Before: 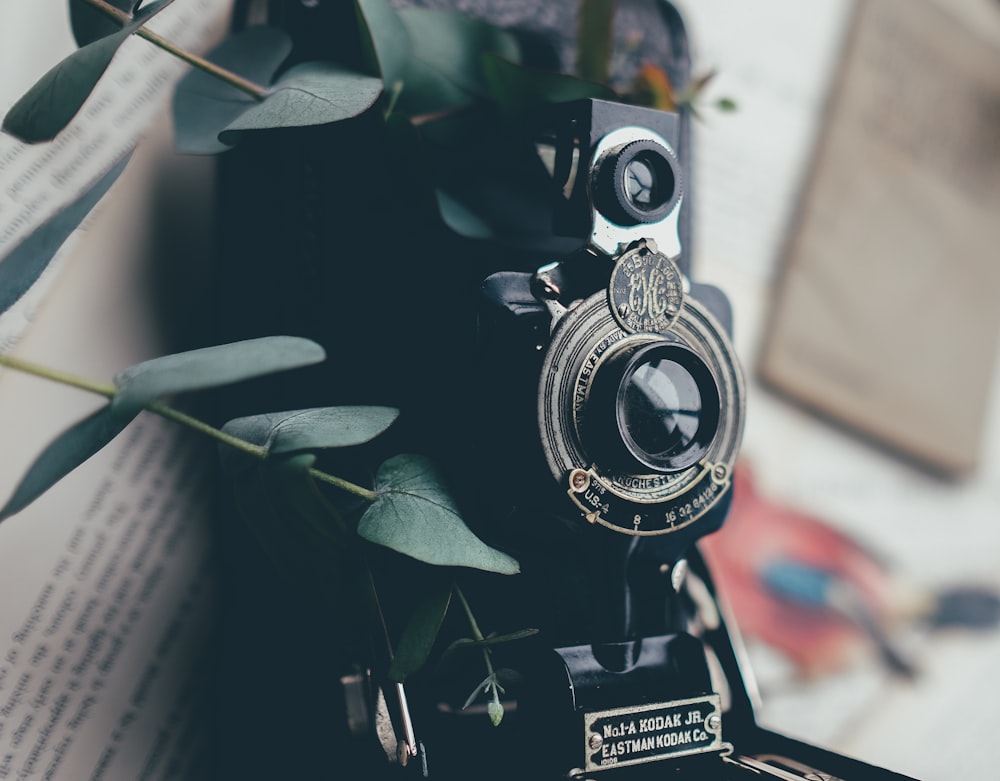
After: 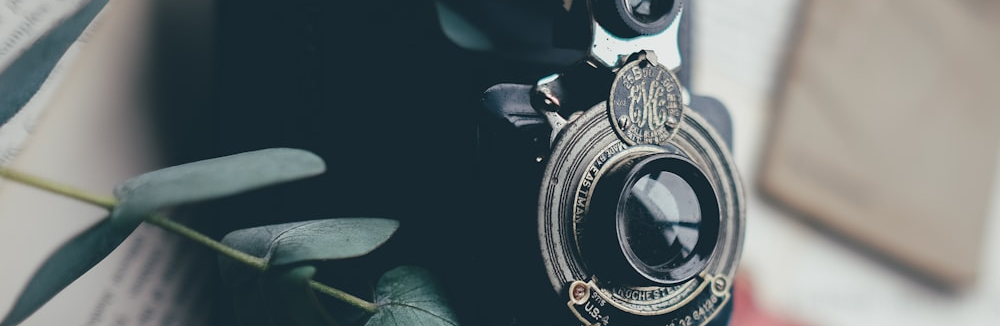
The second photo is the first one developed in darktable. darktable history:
crop and rotate: top 24.145%, bottom 34.077%
